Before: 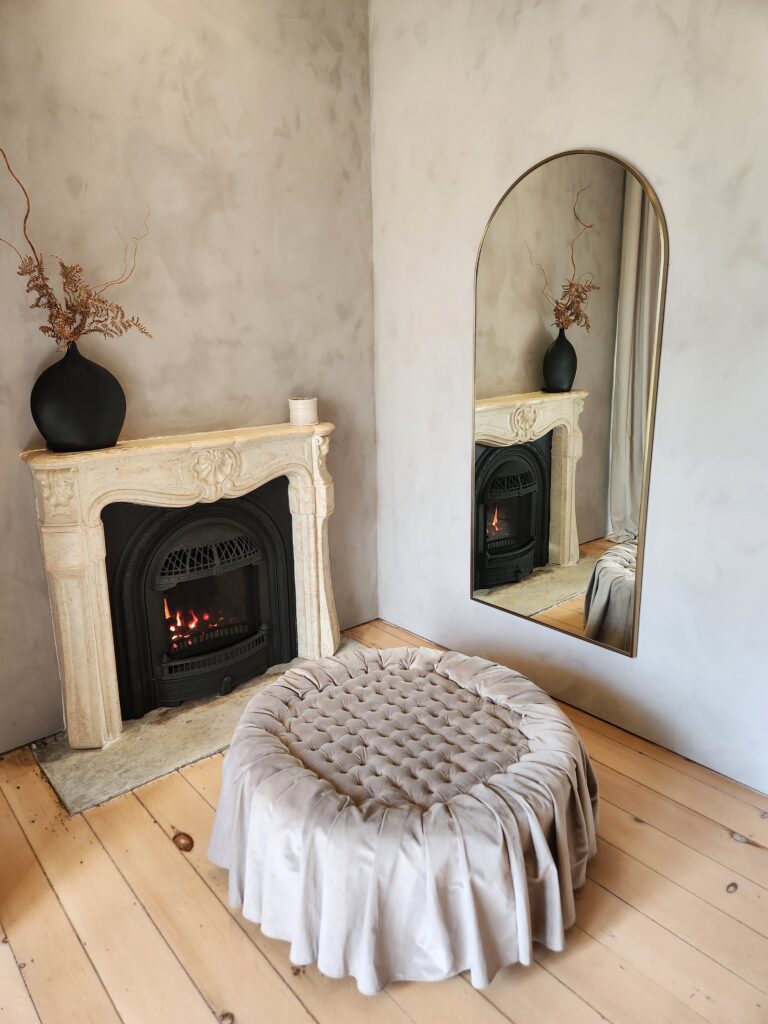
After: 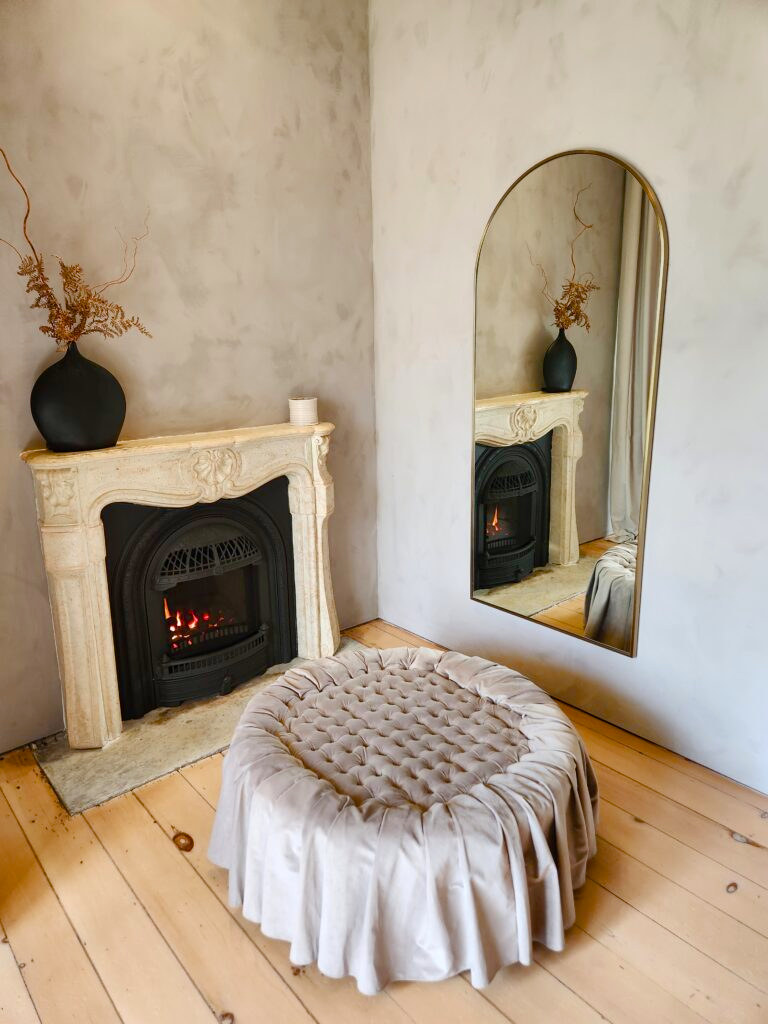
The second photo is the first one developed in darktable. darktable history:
color balance rgb: perceptual saturation grading › global saturation 20%, perceptual saturation grading › highlights -24.71%, perceptual saturation grading › shadows 49.307%, global vibrance 20%
